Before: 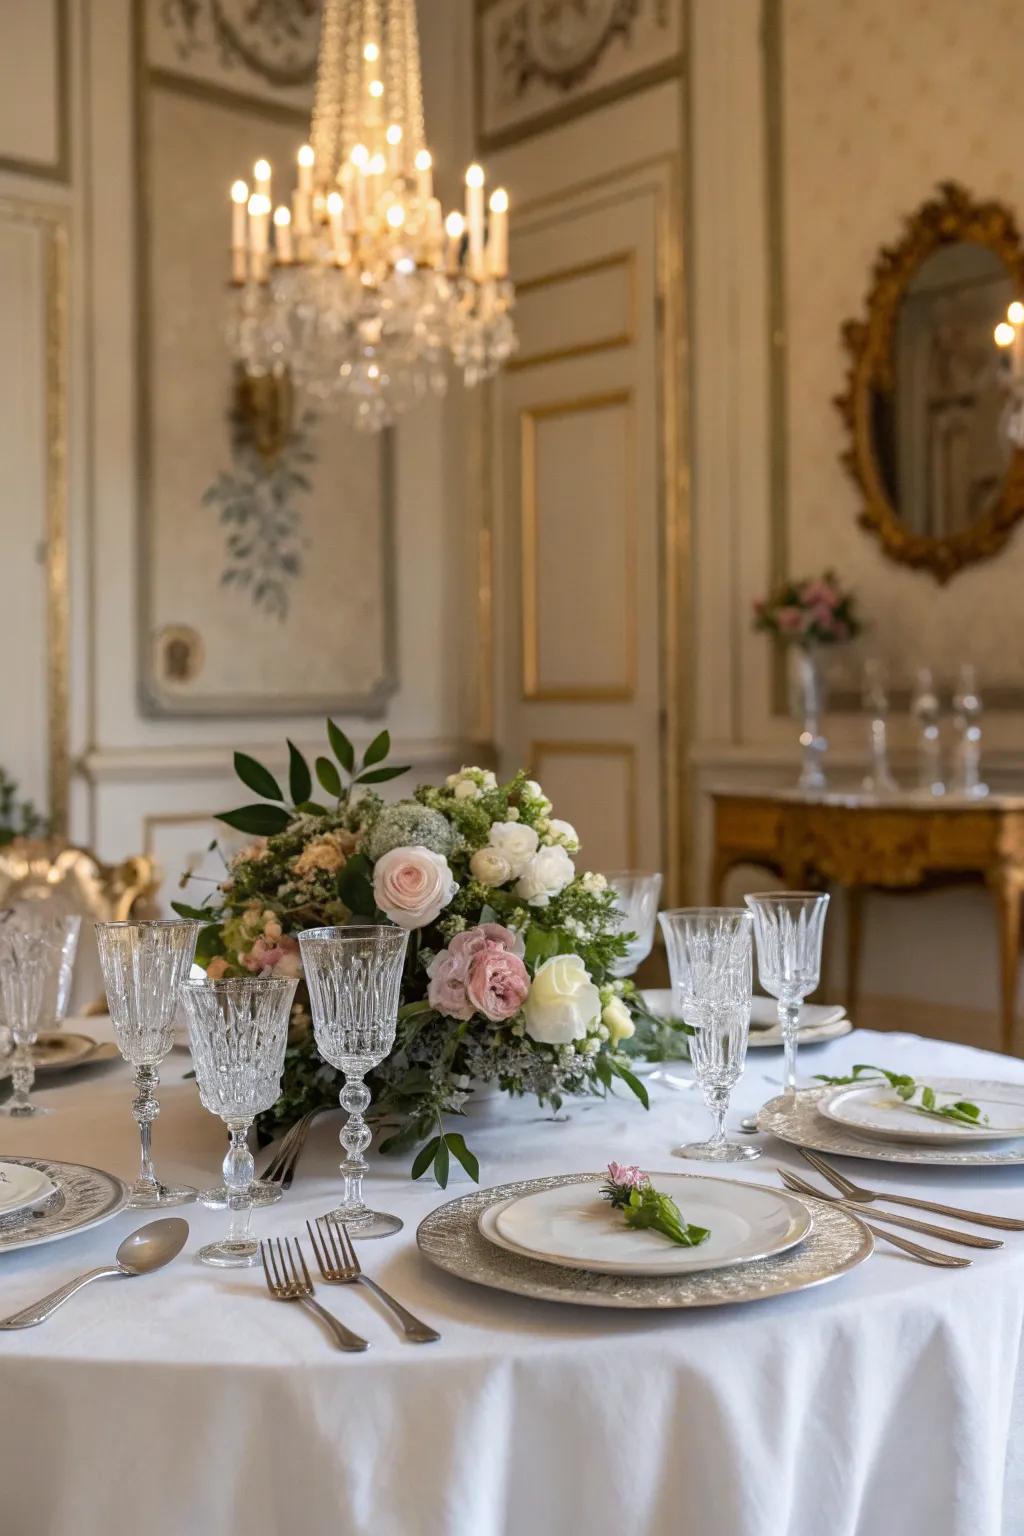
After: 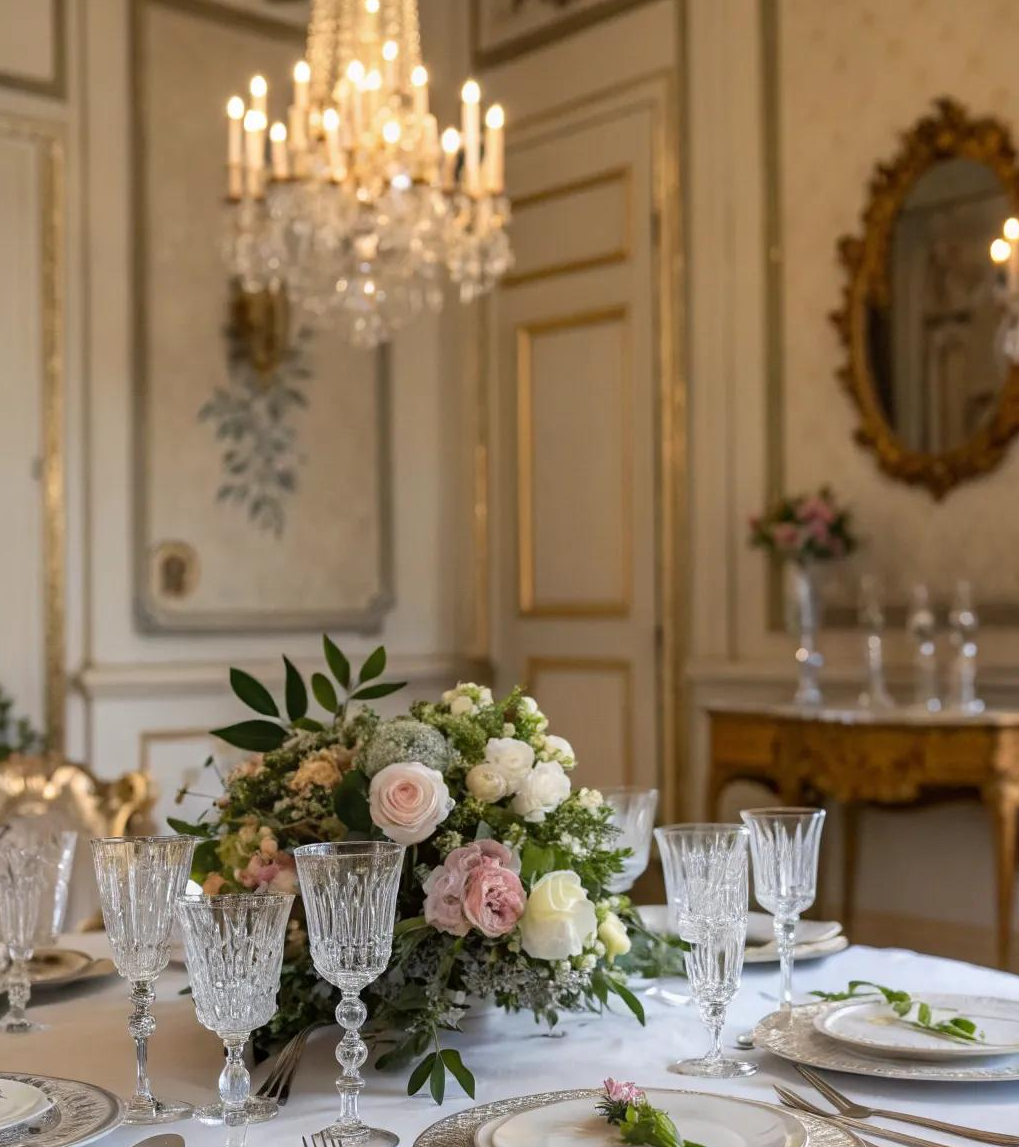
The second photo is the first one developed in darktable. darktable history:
crop: left 0.397%, top 5.487%, bottom 19.823%
